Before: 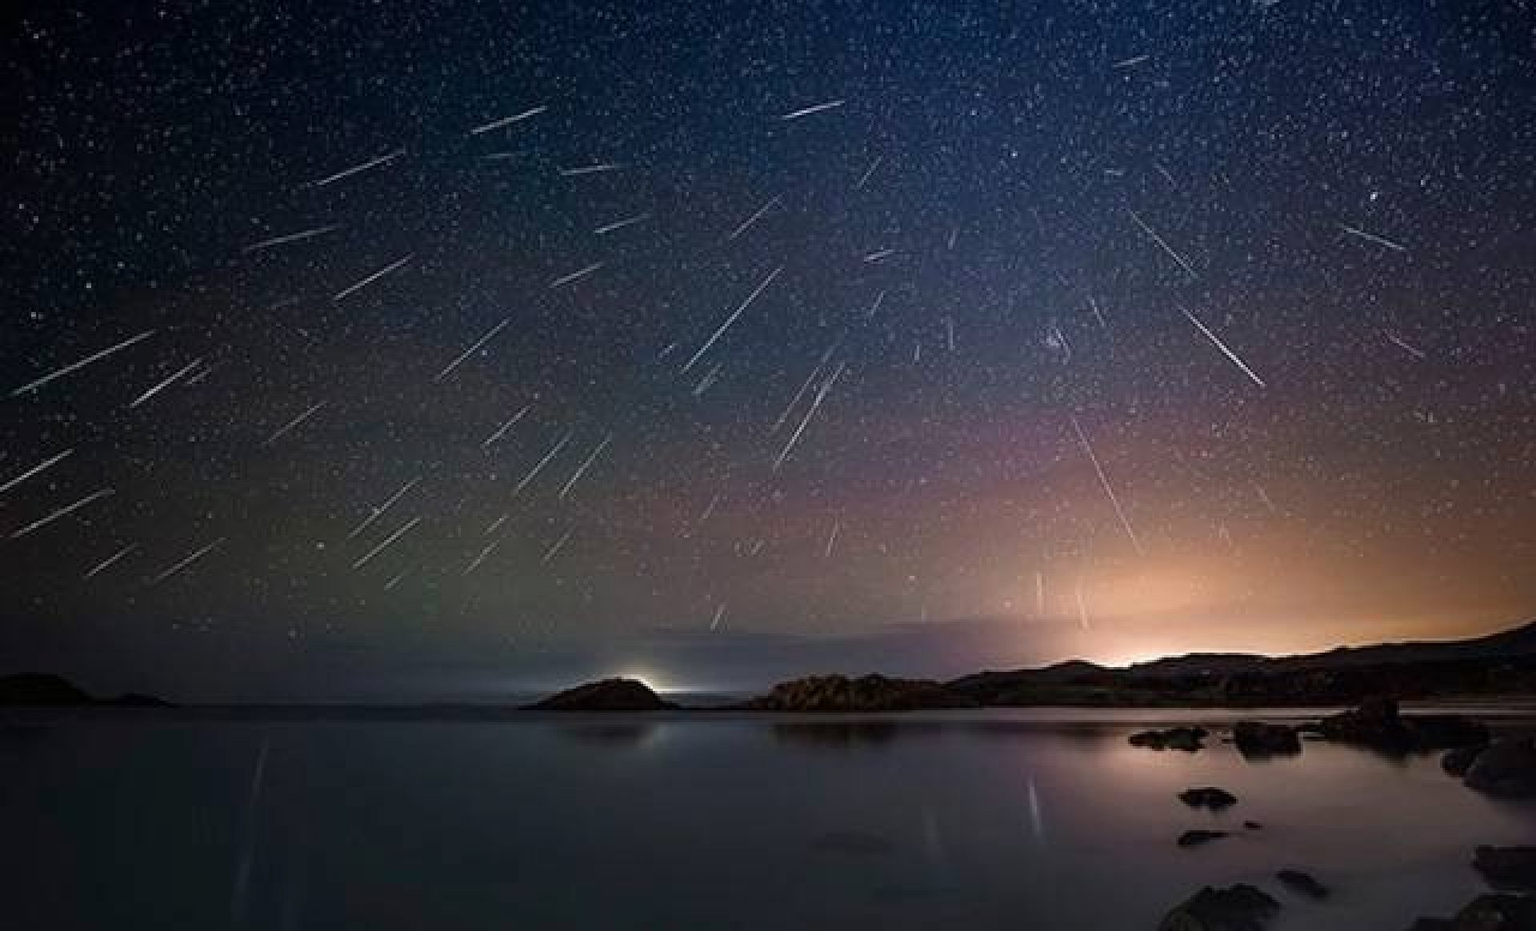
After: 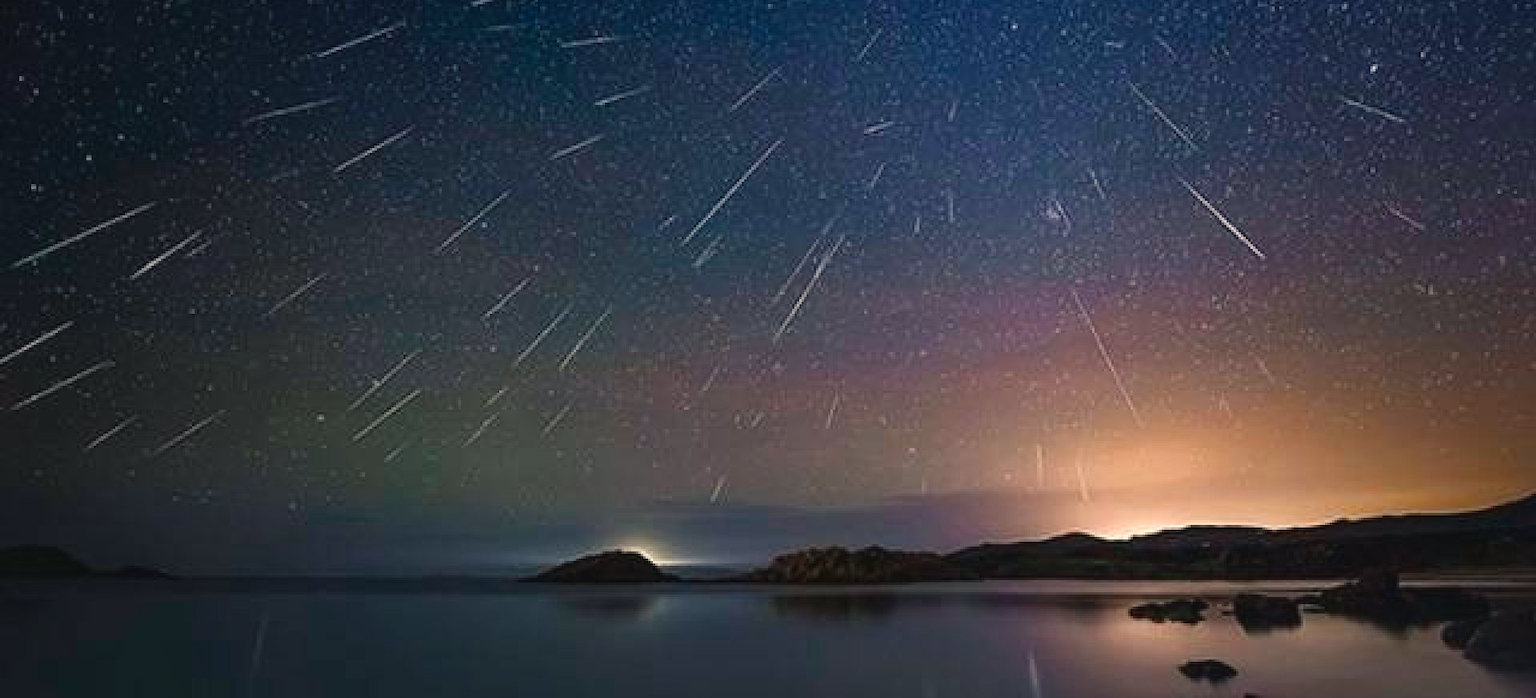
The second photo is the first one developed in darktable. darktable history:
color balance rgb: shadows lift › chroma 2%, shadows lift › hue 219.6°, power › hue 313.2°, highlights gain › chroma 3%, highlights gain › hue 75.6°, global offset › luminance 0.5%, perceptual saturation grading › global saturation 15.33%, perceptual saturation grading › highlights -19.33%, perceptual saturation grading › shadows 20%, global vibrance 20%
crop: top 13.819%, bottom 11.169%
local contrast: mode bilateral grid, contrast 100, coarseness 100, detail 108%, midtone range 0.2
